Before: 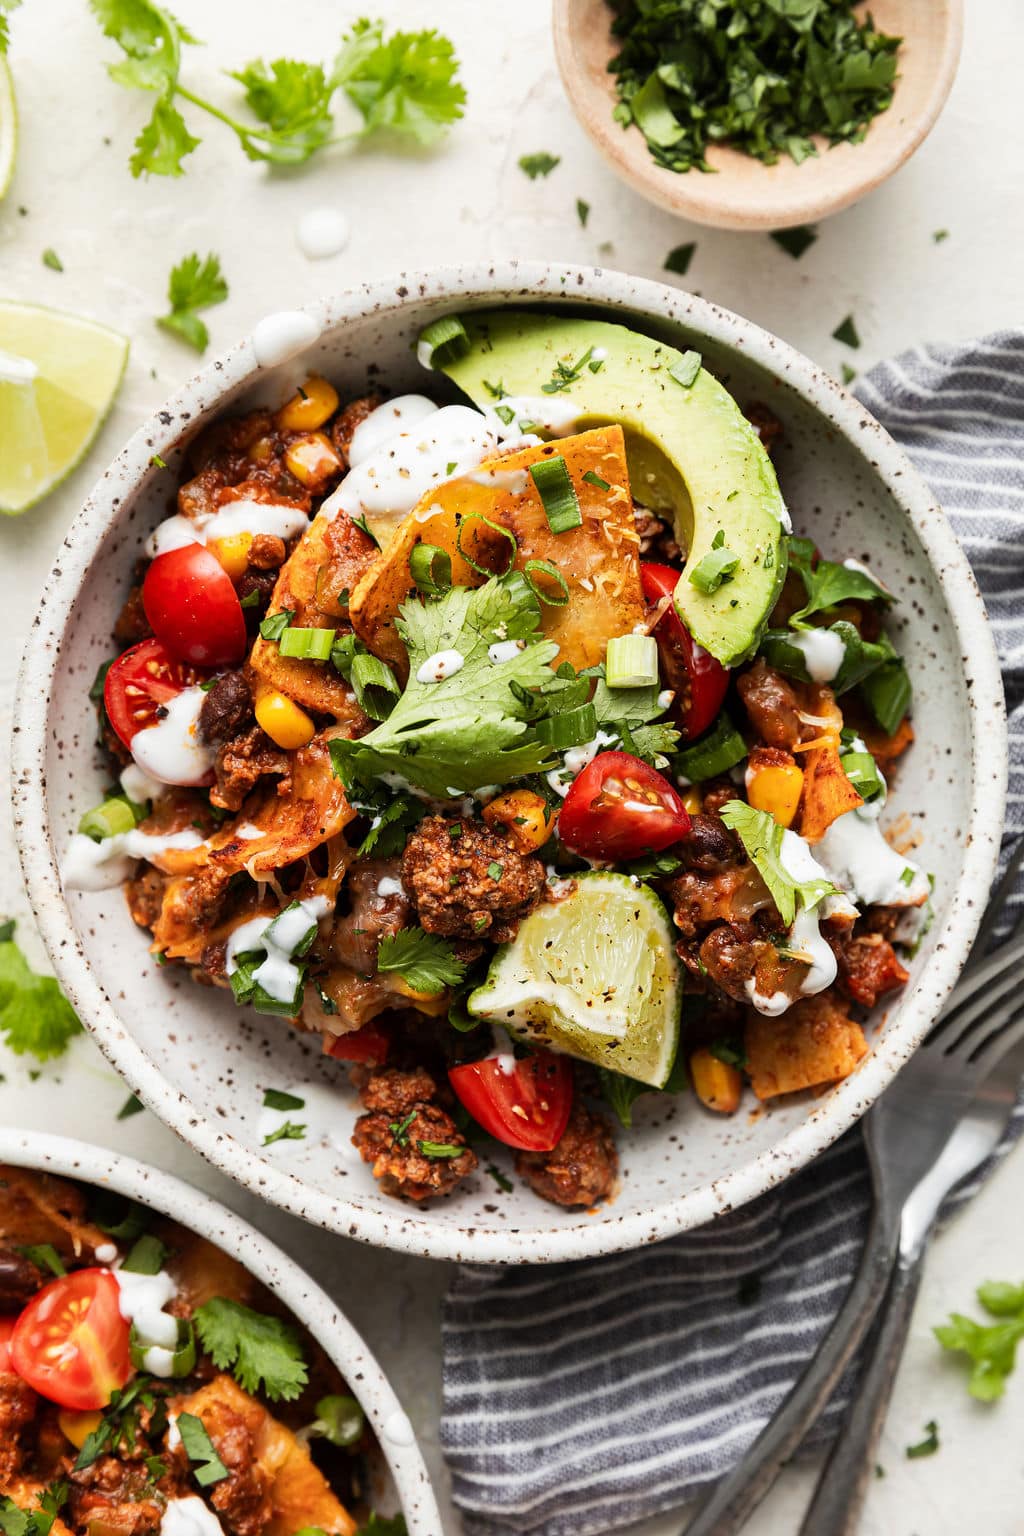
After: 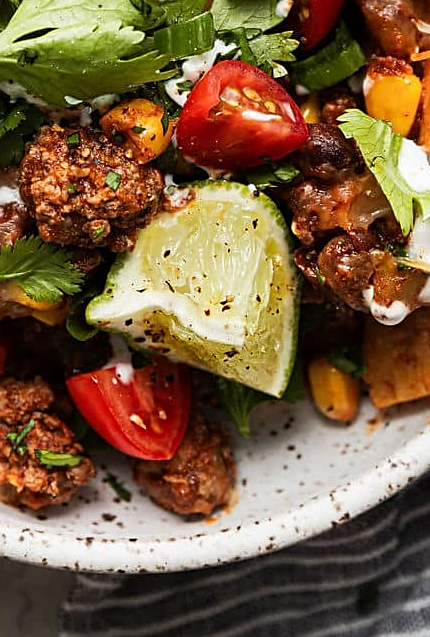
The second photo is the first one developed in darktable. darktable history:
sharpen: on, module defaults
crop: left 37.4%, top 45.05%, right 20.577%, bottom 13.42%
